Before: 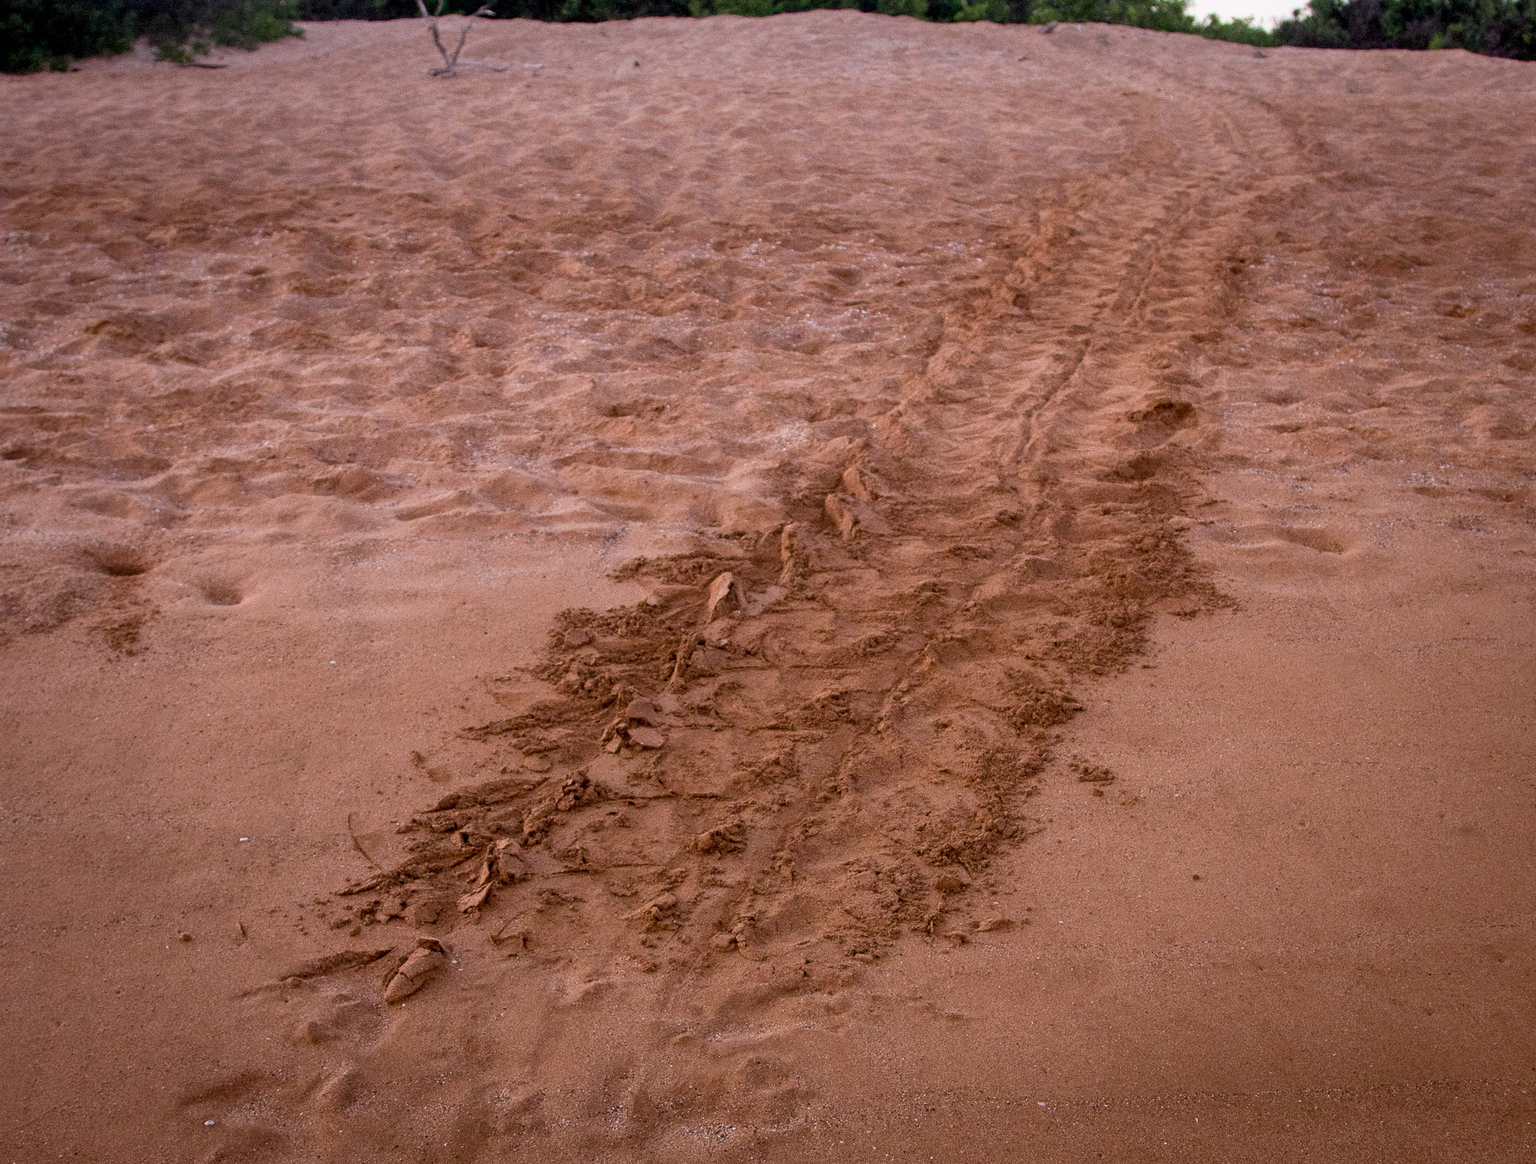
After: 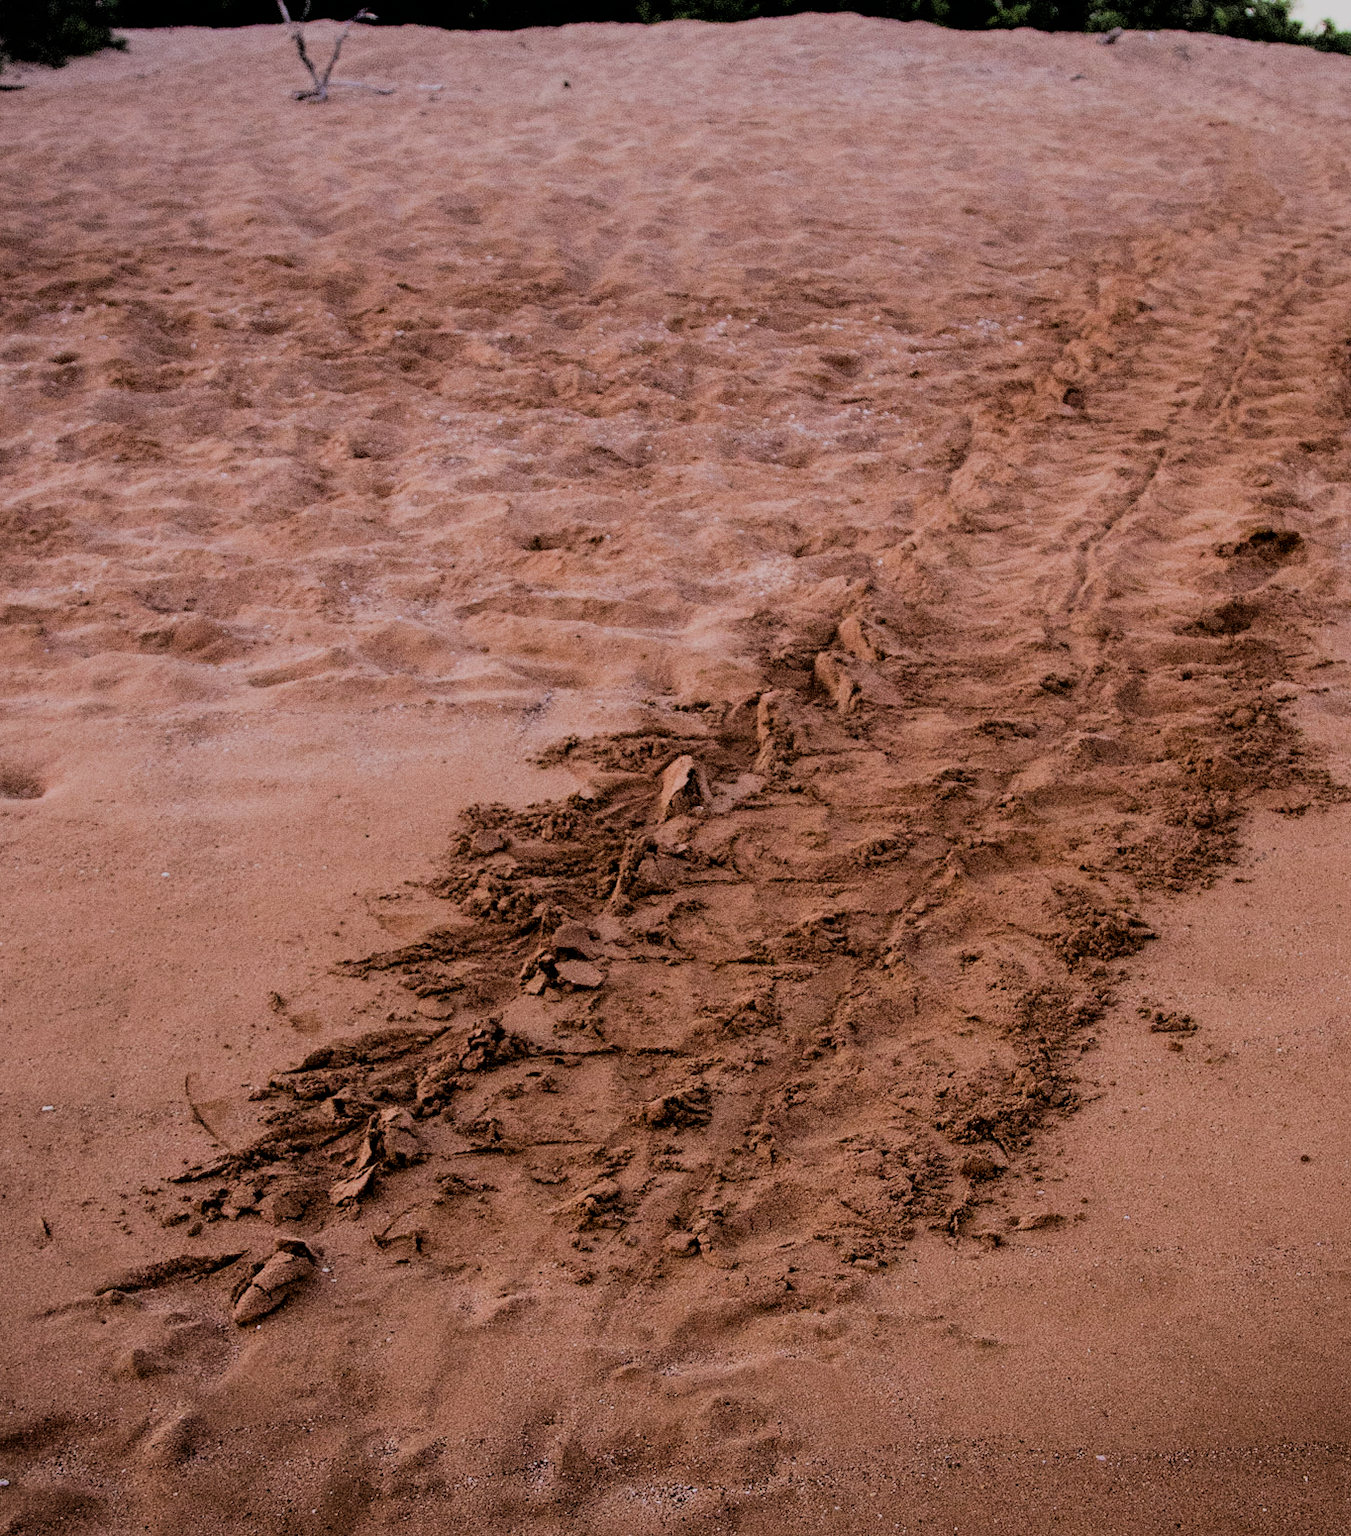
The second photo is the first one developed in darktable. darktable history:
crop and rotate: left 13.537%, right 19.796%
contrast equalizer: y [[0.5 ×6], [0.5 ×6], [0.5, 0.5, 0.501, 0.545, 0.707, 0.863], [0 ×6], [0 ×6]]
filmic rgb: black relative exposure -3.21 EV, white relative exposure 7.02 EV, hardness 1.46, contrast 1.35
